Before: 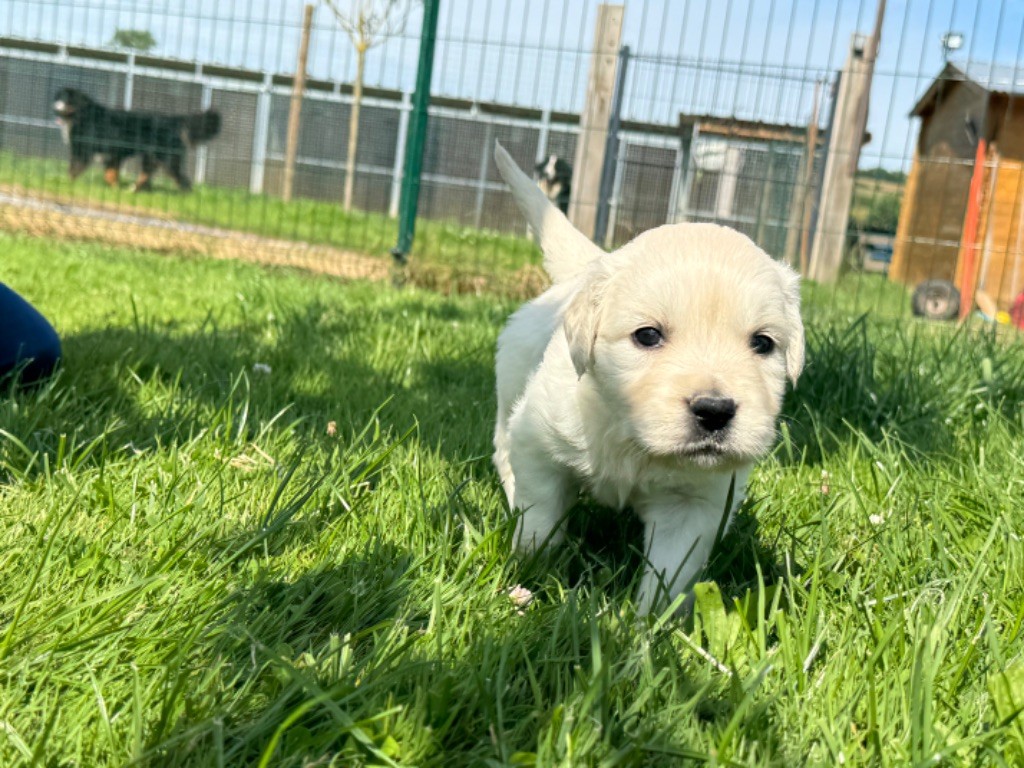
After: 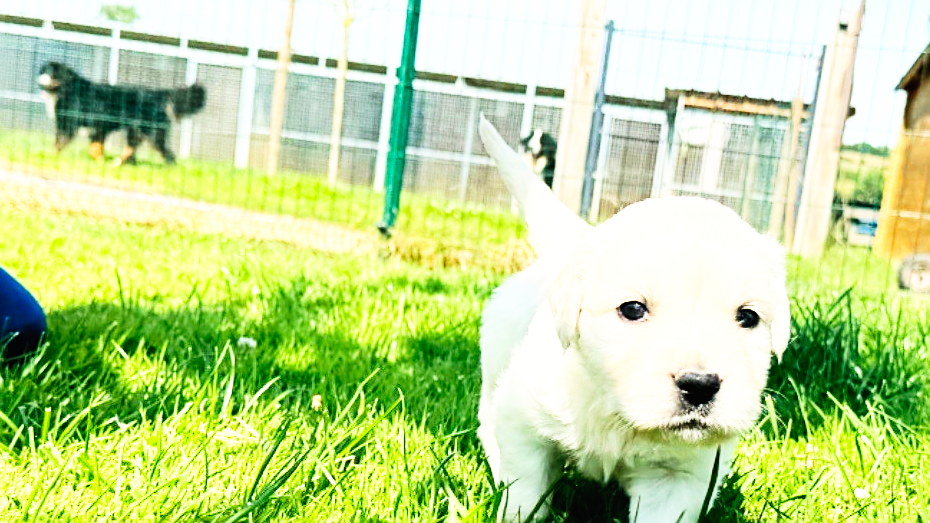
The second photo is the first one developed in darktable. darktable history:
tone equalizer: -8 EV 0.039 EV
base curve: curves: ch0 [(0, 0) (0.007, 0.004) (0.027, 0.03) (0.046, 0.07) (0.207, 0.54) (0.442, 0.872) (0.673, 0.972) (1, 1)], preserve colors none
sharpen: on, module defaults
contrast brightness saturation: contrast 0.203, brightness 0.162, saturation 0.225
crop: left 1.537%, top 3.404%, right 7.616%, bottom 28.457%
